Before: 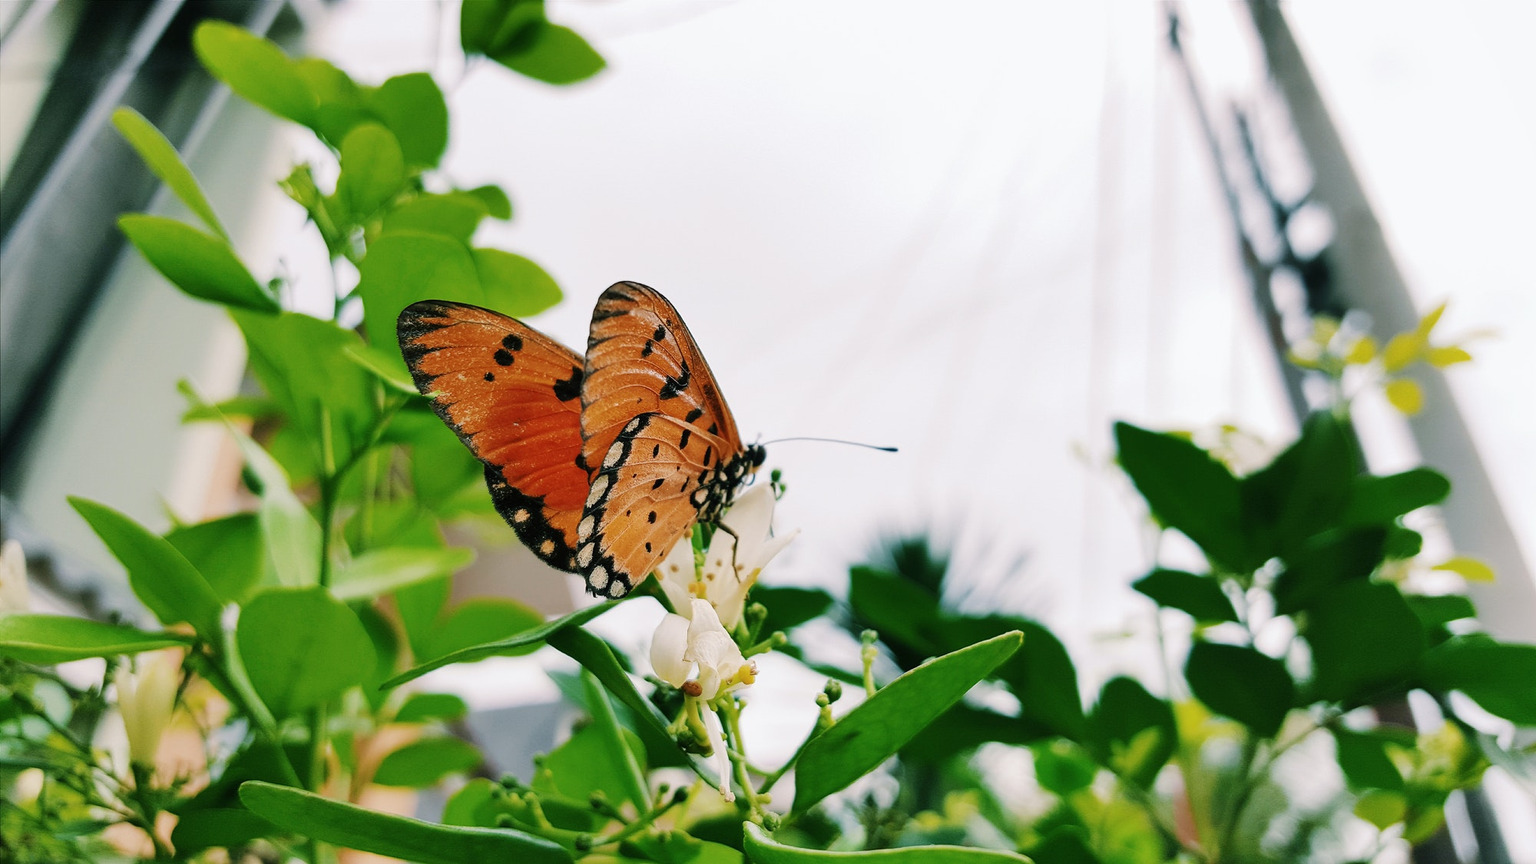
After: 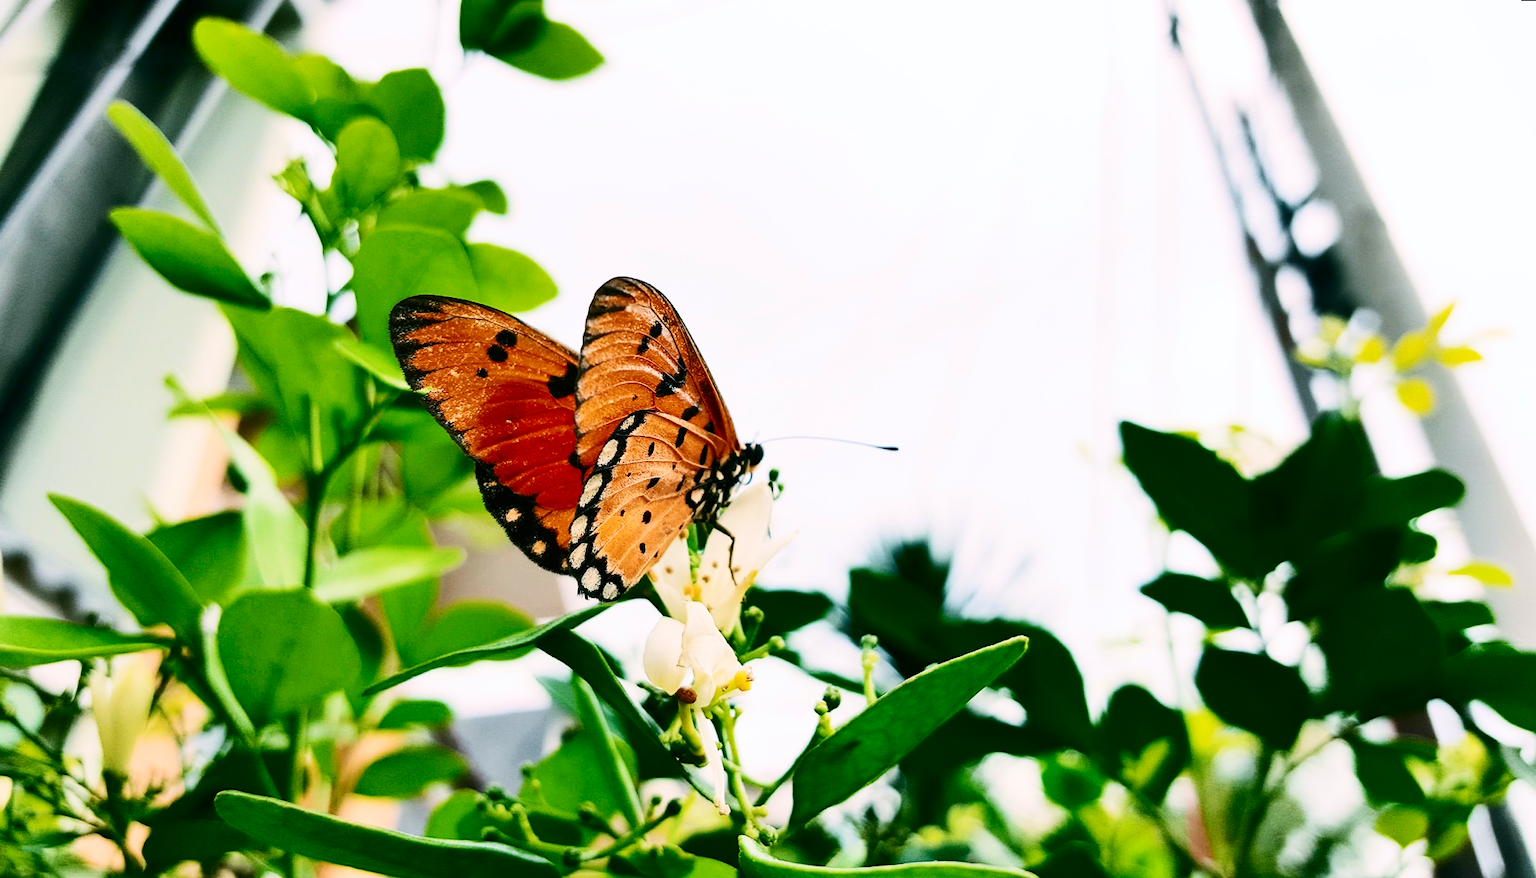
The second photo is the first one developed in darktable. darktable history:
contrast brightness saturation: contrast 0.4, brightness 0.05, saturation 0.25
rotate and perspective: rotation 0.226°, lens shift (vertical) -0.042, crop left 0.023, crop right 0.982, crop top 0.006, crop bottom 0.994
